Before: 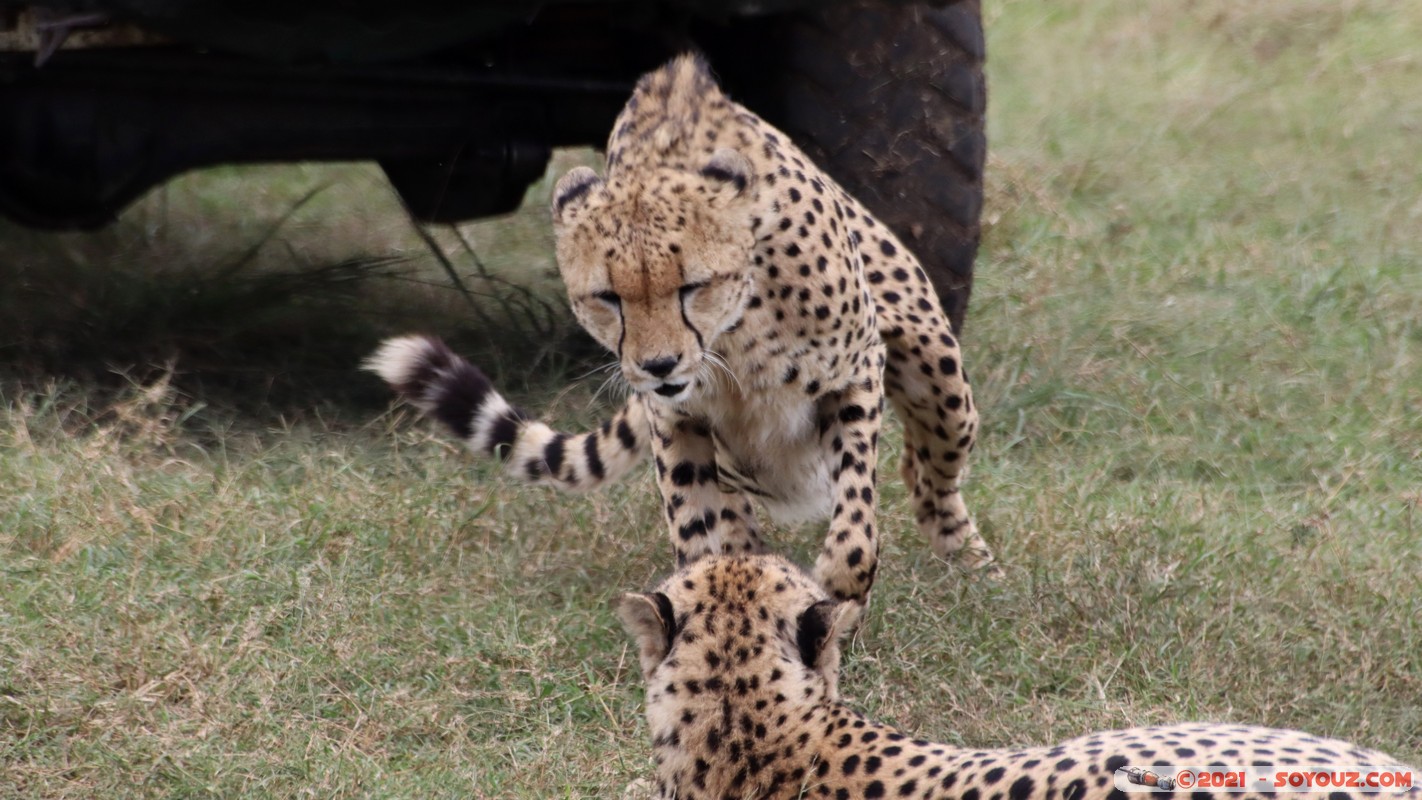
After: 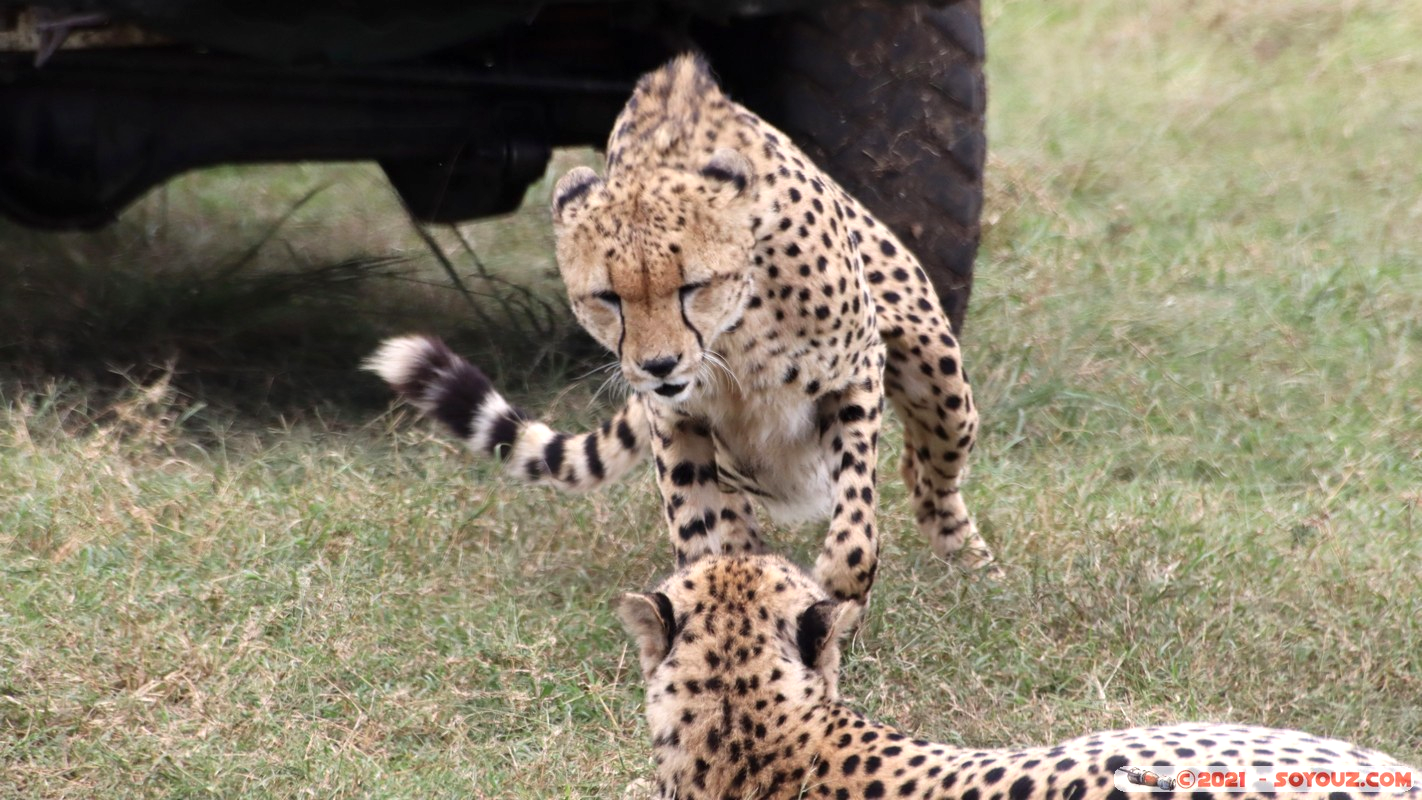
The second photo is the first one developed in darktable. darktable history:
exposure: black level correction 0, exposure 0.5 EV, compensate highlight preservation false
